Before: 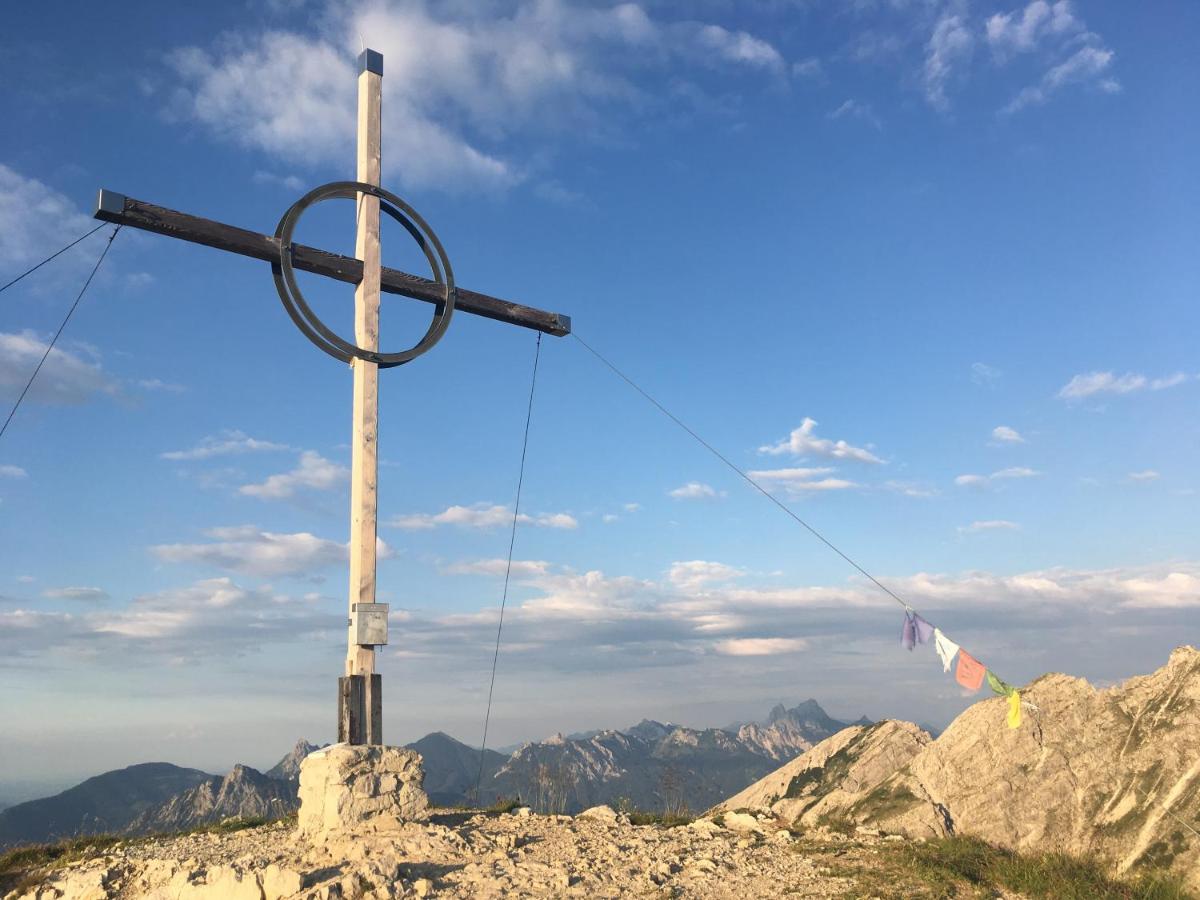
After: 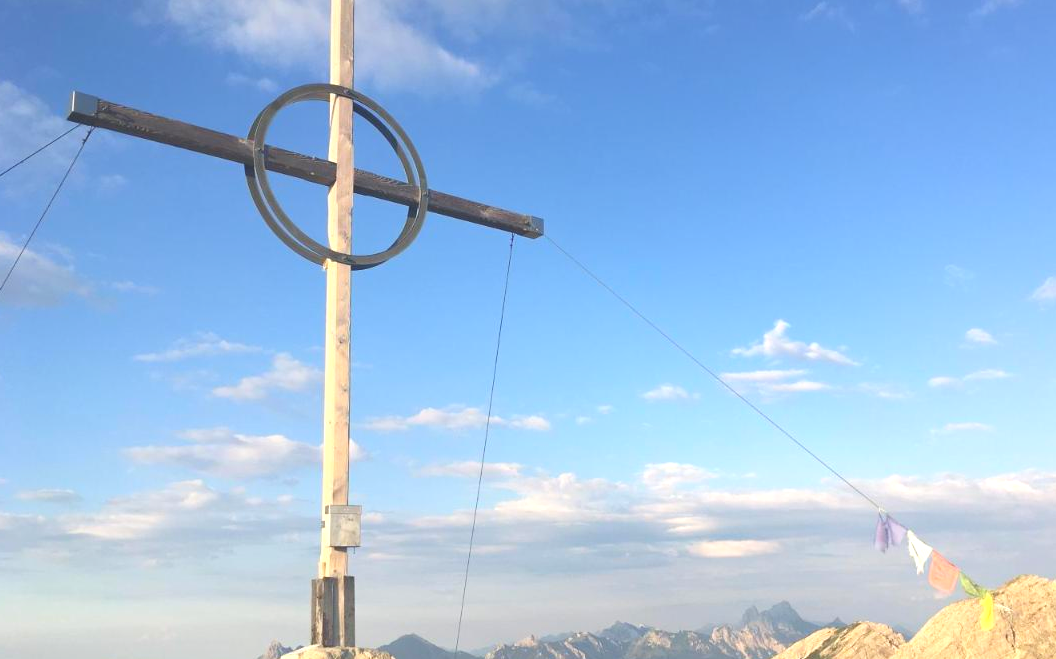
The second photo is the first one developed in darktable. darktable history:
exposure: exposure 0.66 EV, compensate highlight preservation false
crop and rotate: left 2.309%, top 10.99%, right 9.647%, bottom 15.706%
local contrast: detail 70%
